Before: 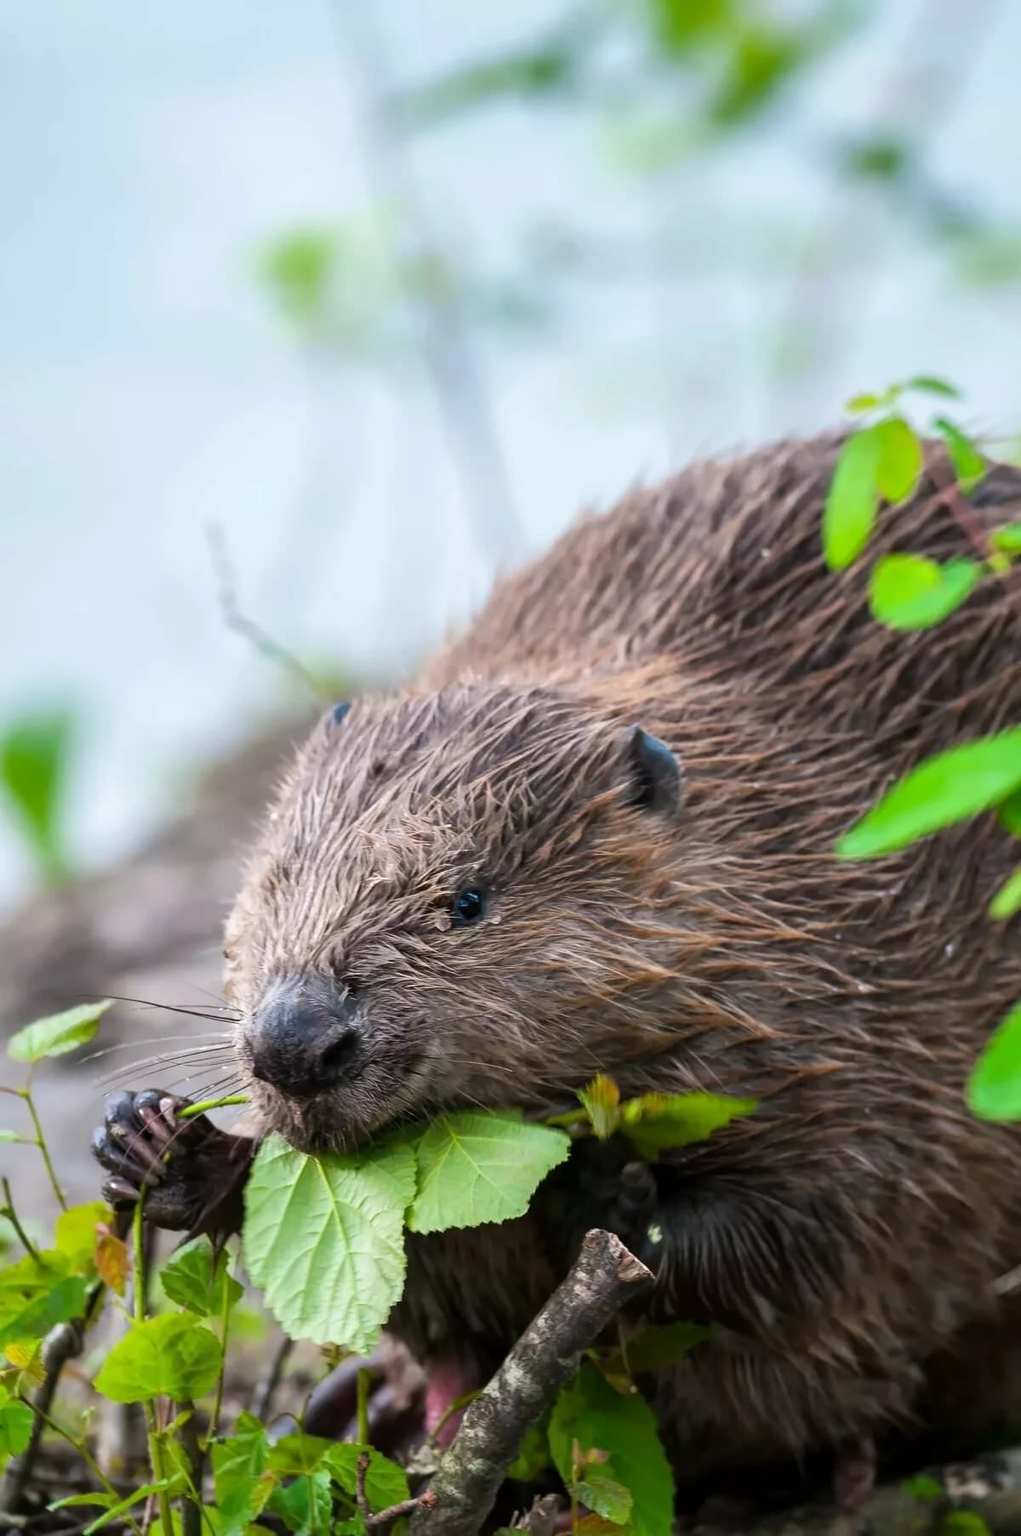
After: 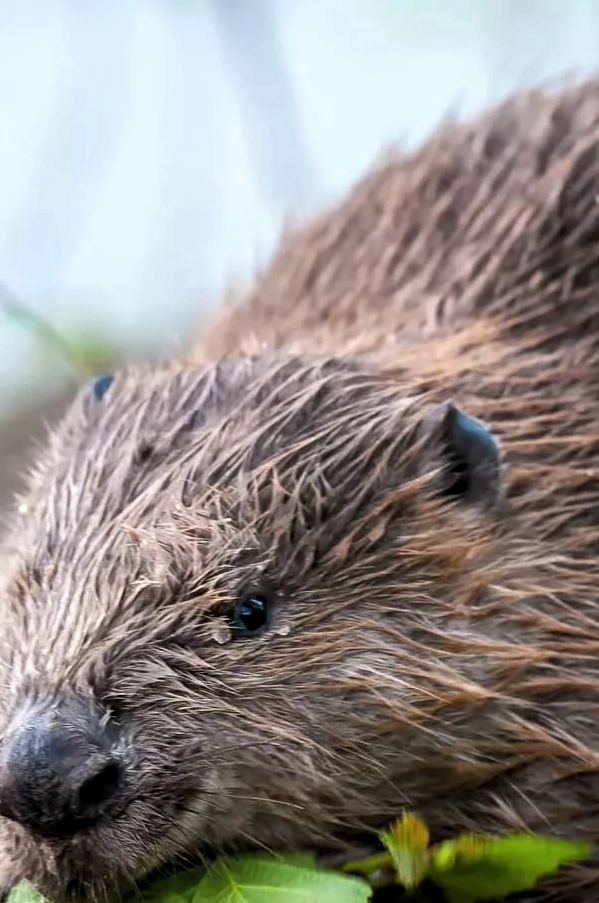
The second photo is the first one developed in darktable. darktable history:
local contrast: mode bilateral grid, contrast 28, coarseness 16, detail 115%, midtone range 0.2
crop: left 25%, top 25%, right 25%, bottom 25%
levels: levels [0.031, 0.5, 0.969]
